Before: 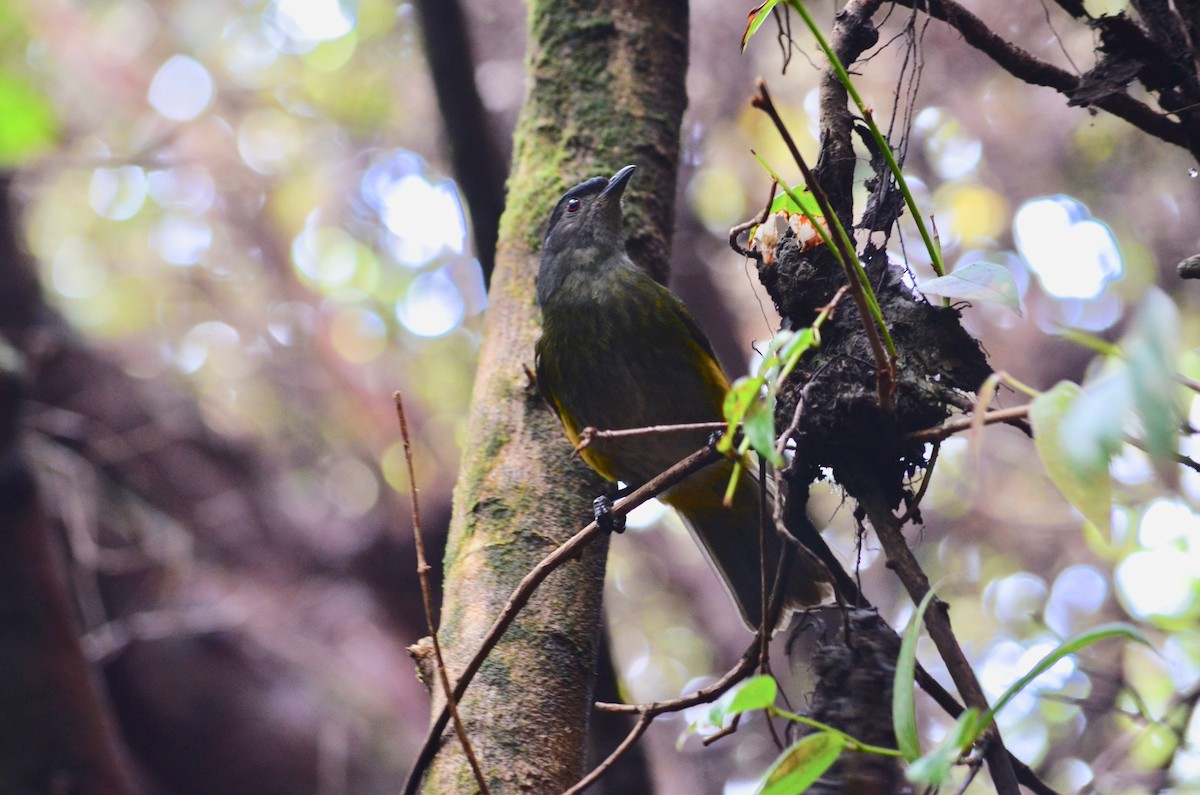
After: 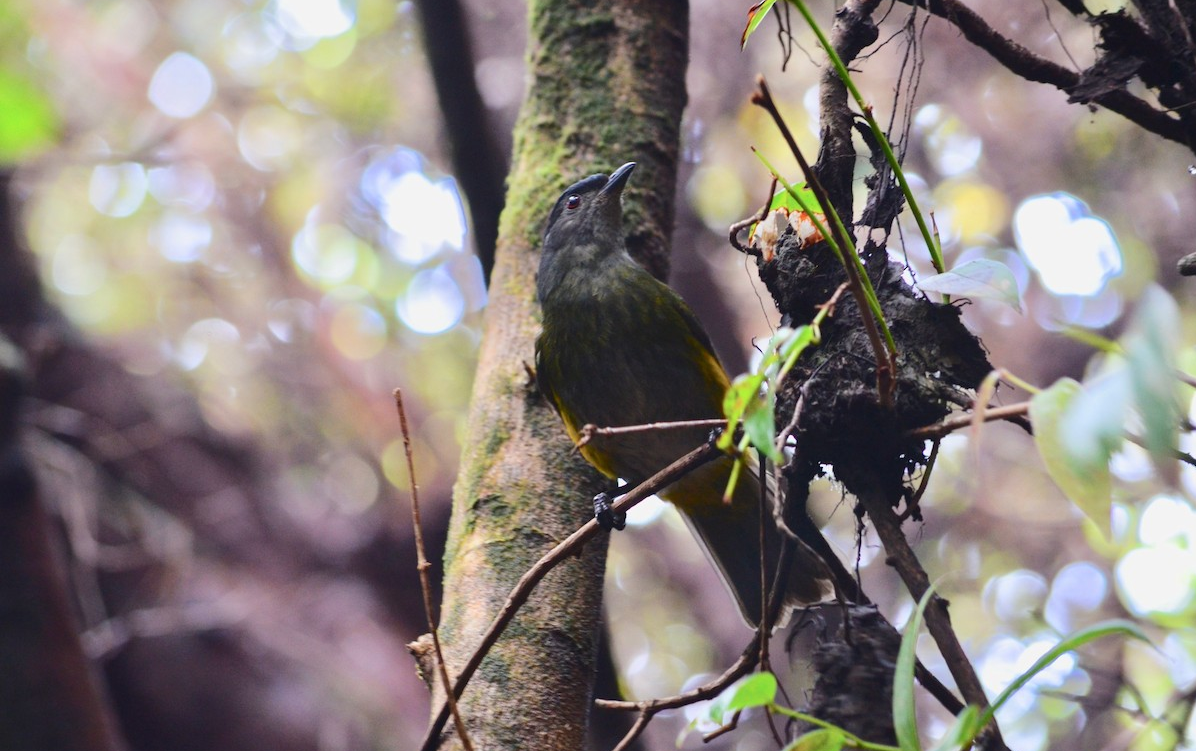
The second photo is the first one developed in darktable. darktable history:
crop: top 0.397%, right 0.262%, bottom 5.044%
